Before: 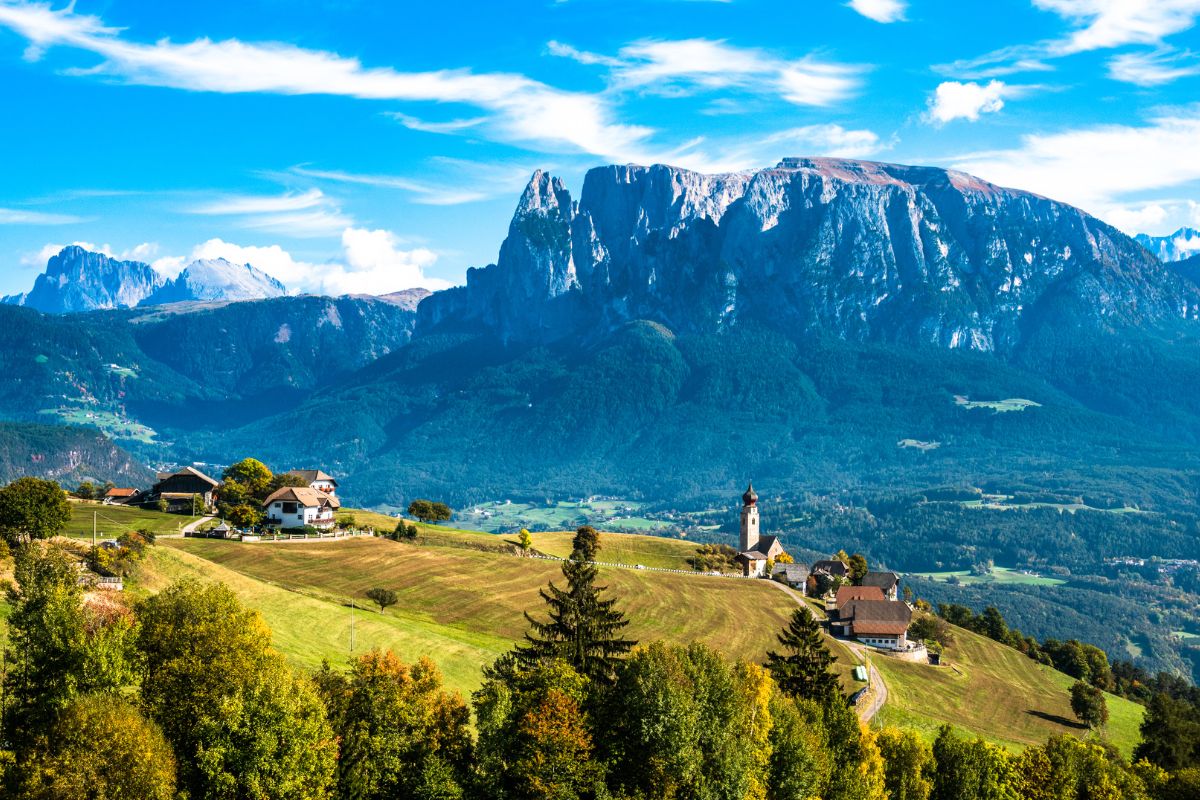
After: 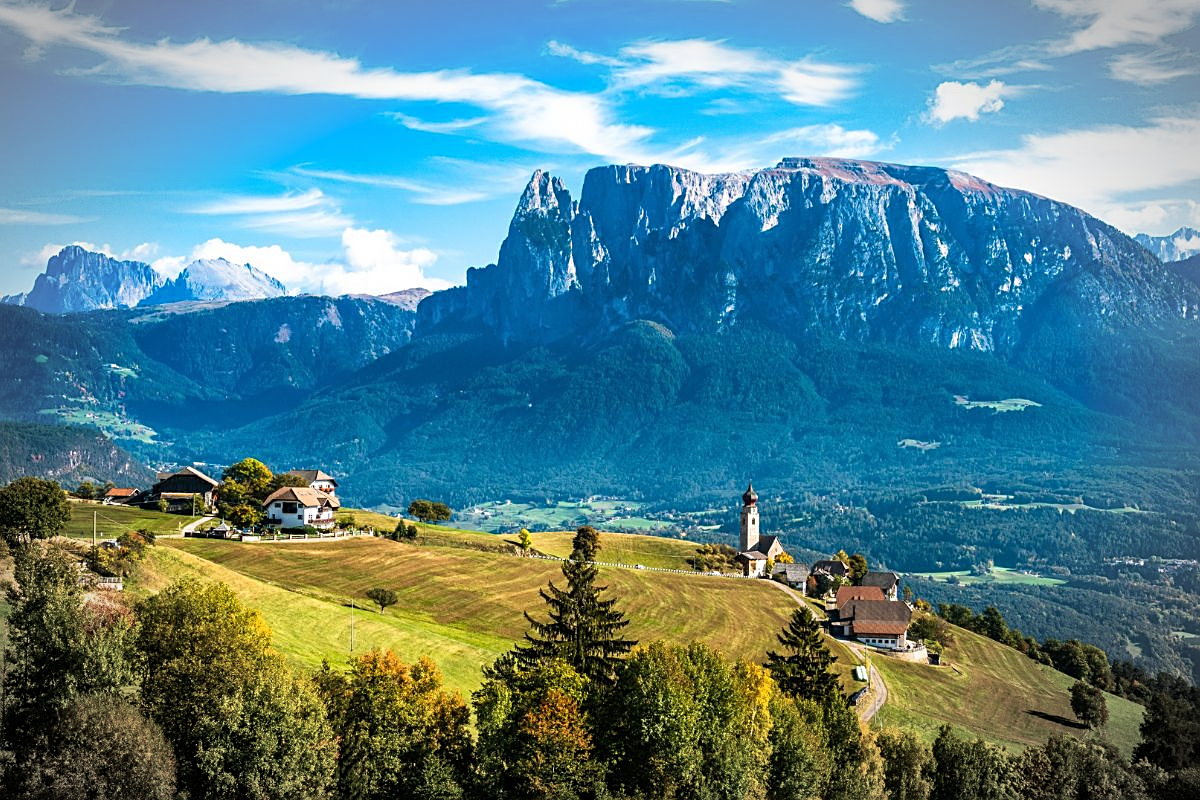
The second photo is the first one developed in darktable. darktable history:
vignetting: saturation -0.657, automatic ratio true
sharpen: on, module defaults
